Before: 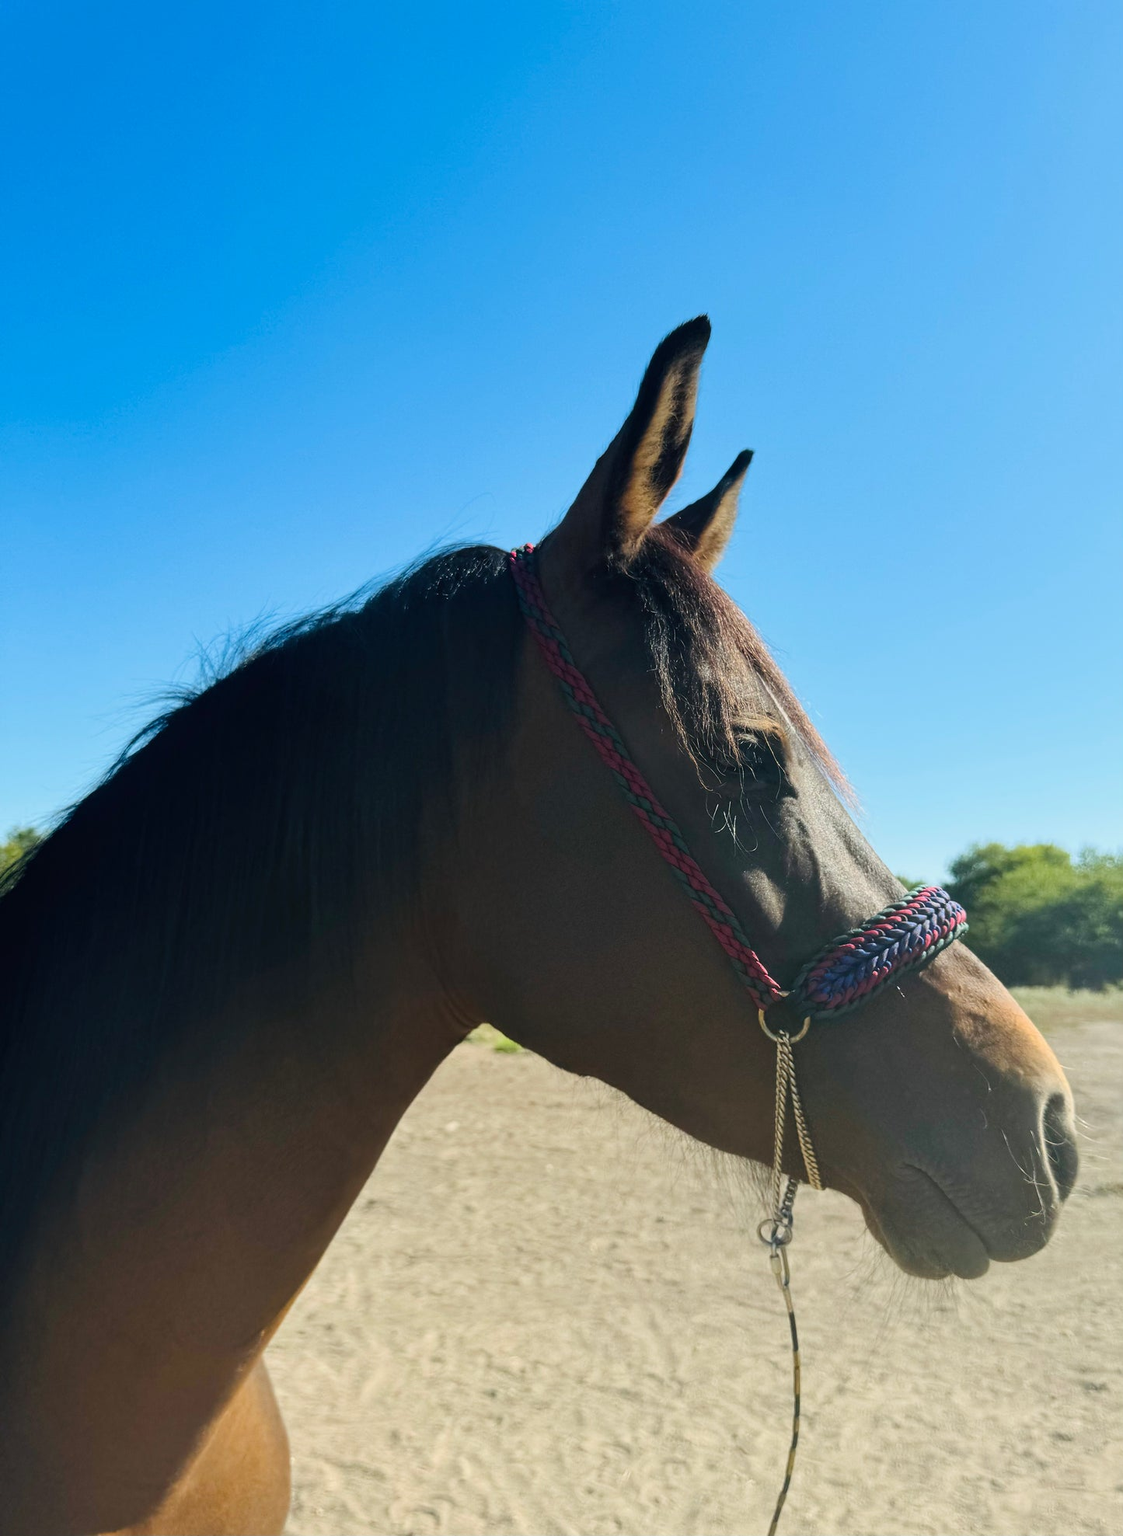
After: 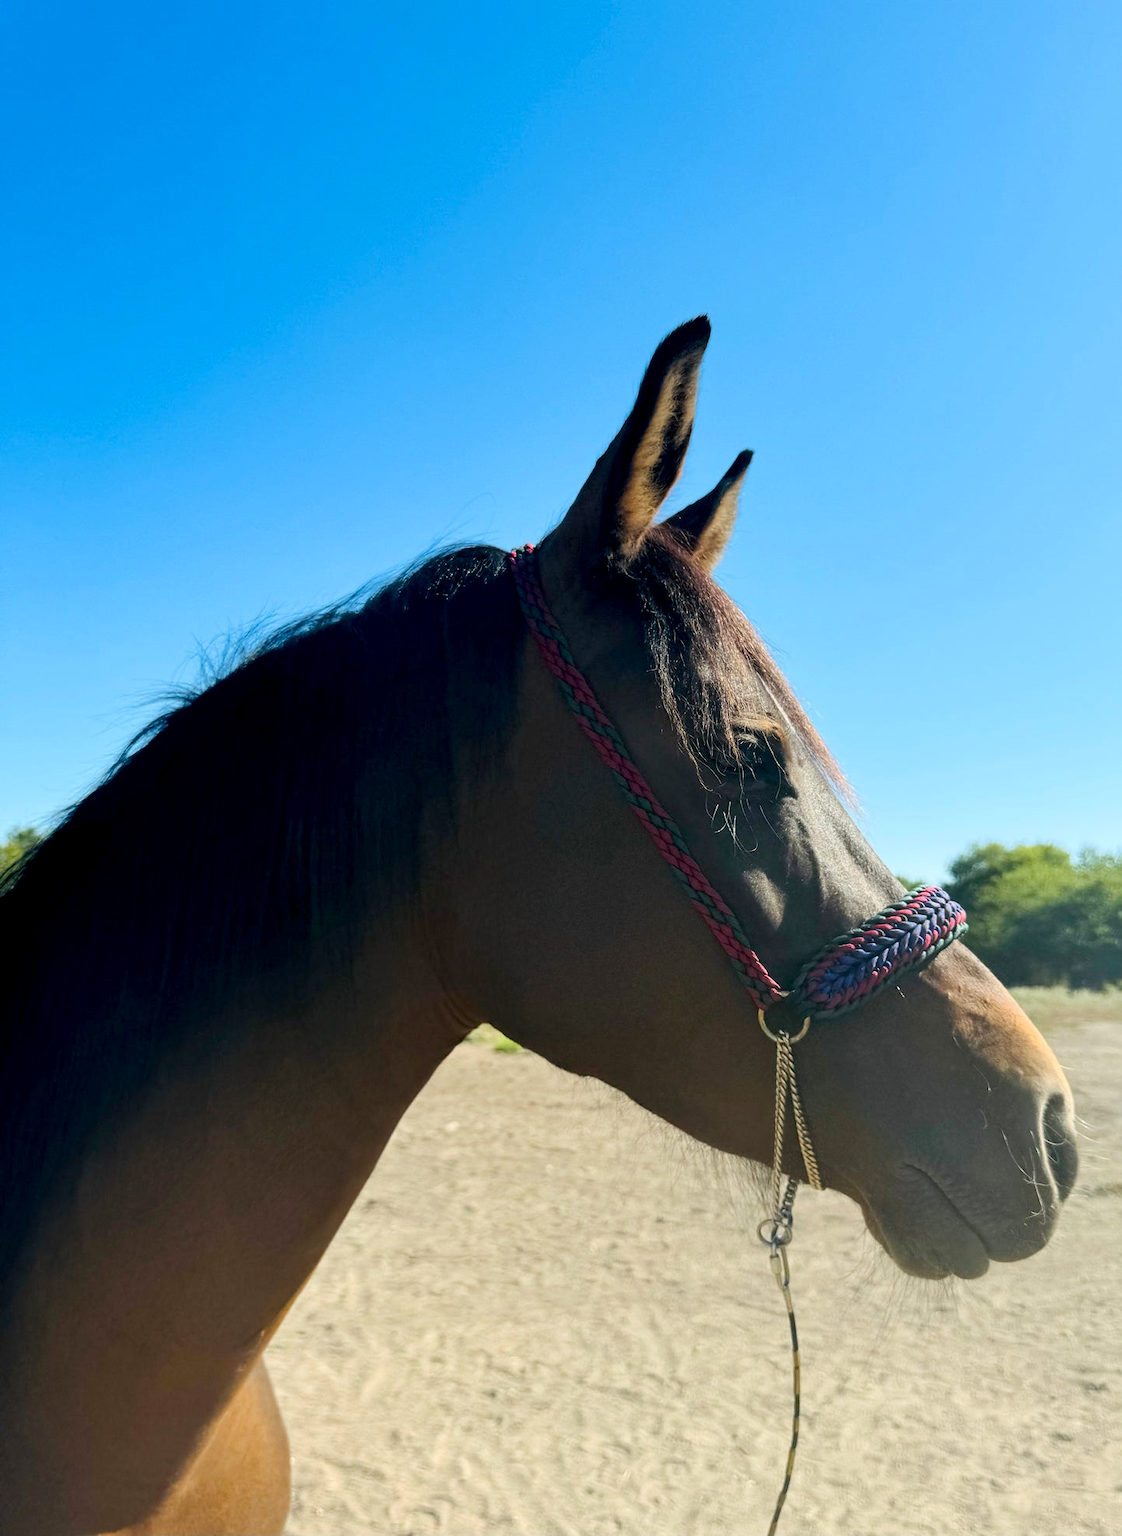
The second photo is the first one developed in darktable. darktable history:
exposure: black level correction 0.007, exposure 0.155 EV, compensate highlight preservation false
